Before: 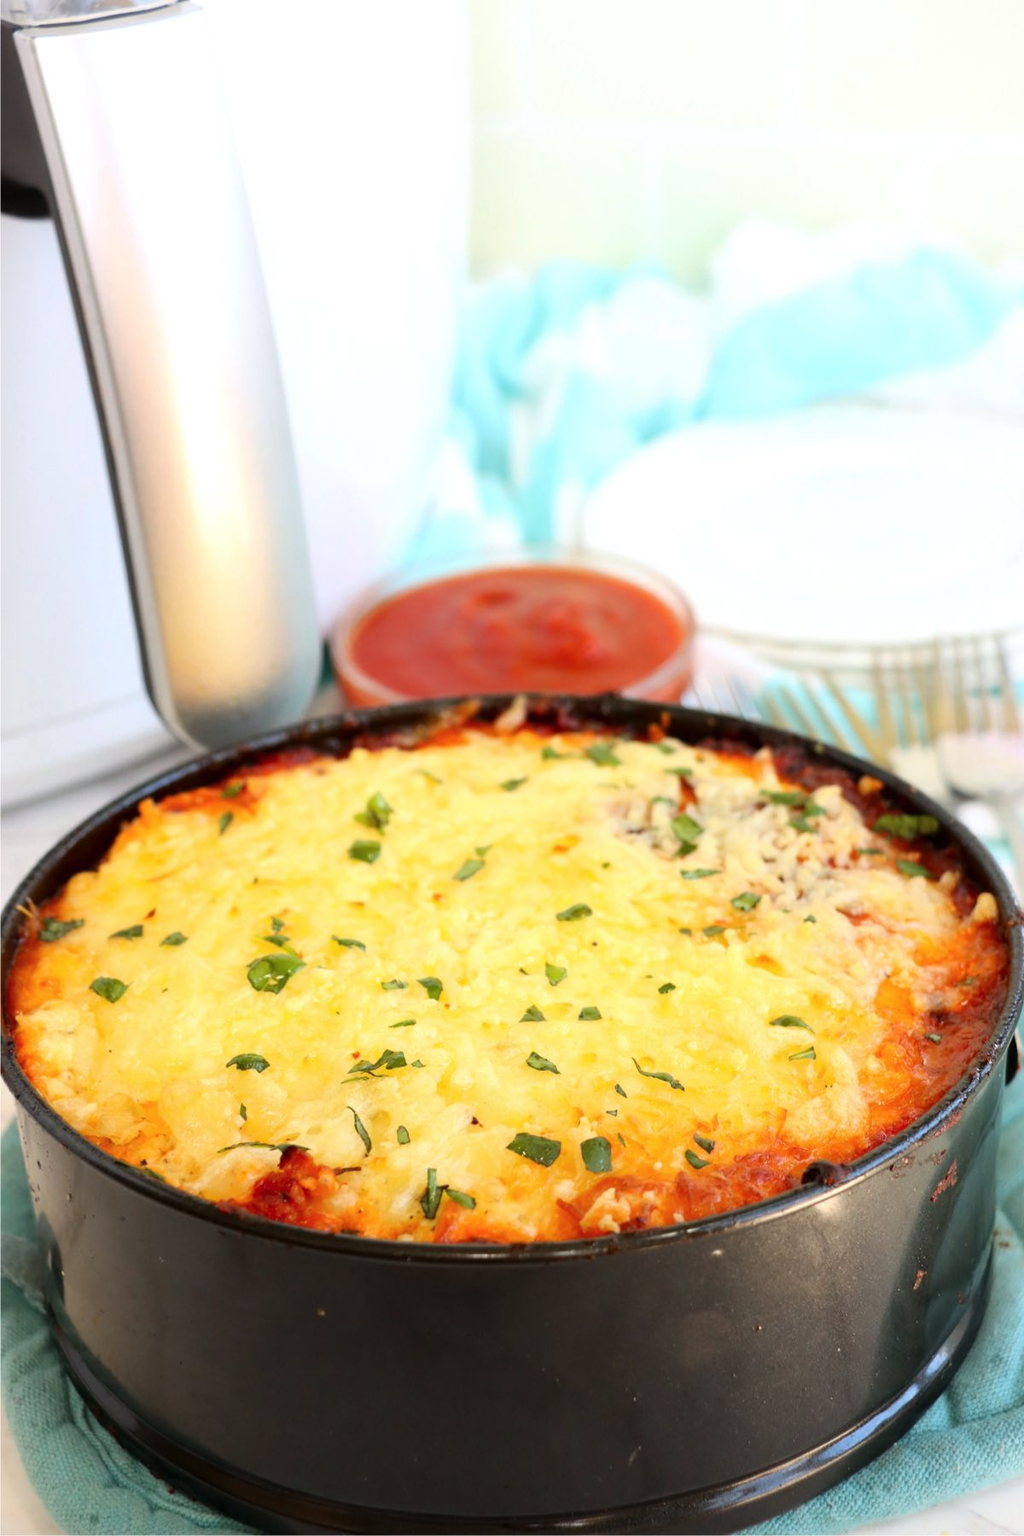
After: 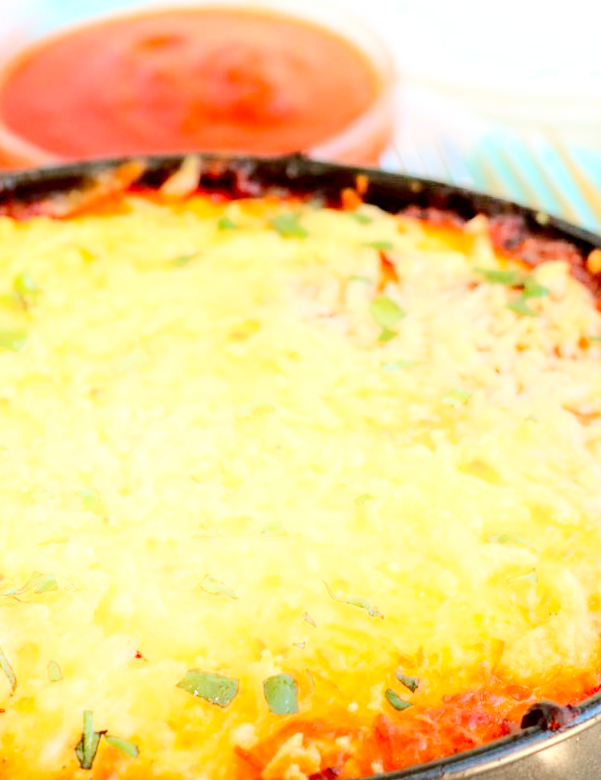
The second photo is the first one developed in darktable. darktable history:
crop: left 34.893%, top 36.622%, right 14.957%, bottom 19.996%
contrast brightness saturation: brightness -0.026, saturation 0.359
haze removal: compatibility mode true, adaptive false
contrast equalizer: octaves 7, y [[0.6 ×6], [0.55 ×6], [0 ×6], [0 ×6], [0 ×6]], mix 0.334
shadows and highlights: shadows -89.21, highlights 90.61, soften with gaussian
